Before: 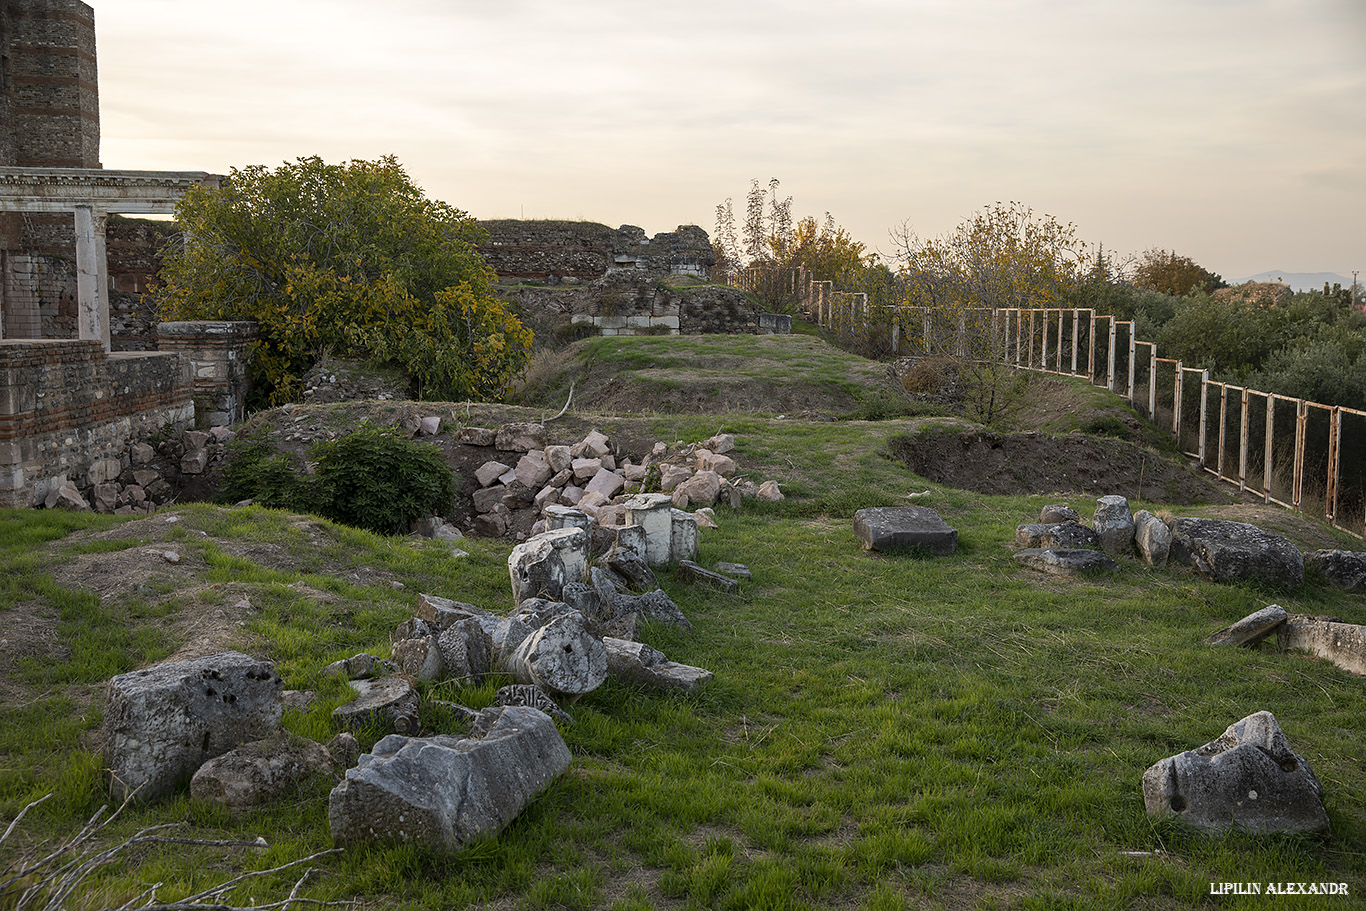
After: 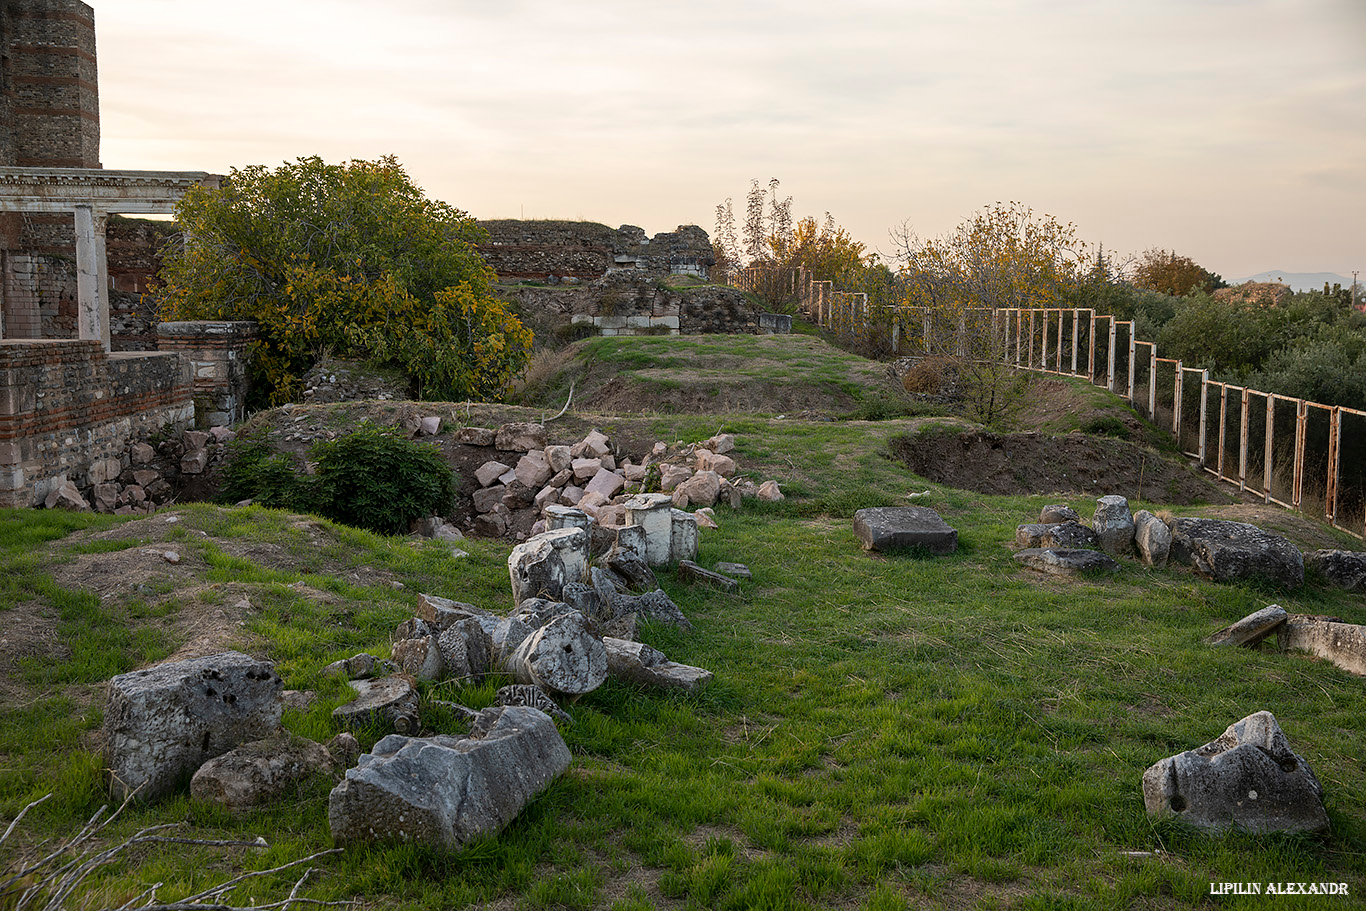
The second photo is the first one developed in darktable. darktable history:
contrast equalizer: y [[0.5 ×6], [0.5 ×6], [0.5, 0.5, 0.501, 0.545, 0.707, 0.863], [0 ×6], [0 ×6]], mix -0.12
